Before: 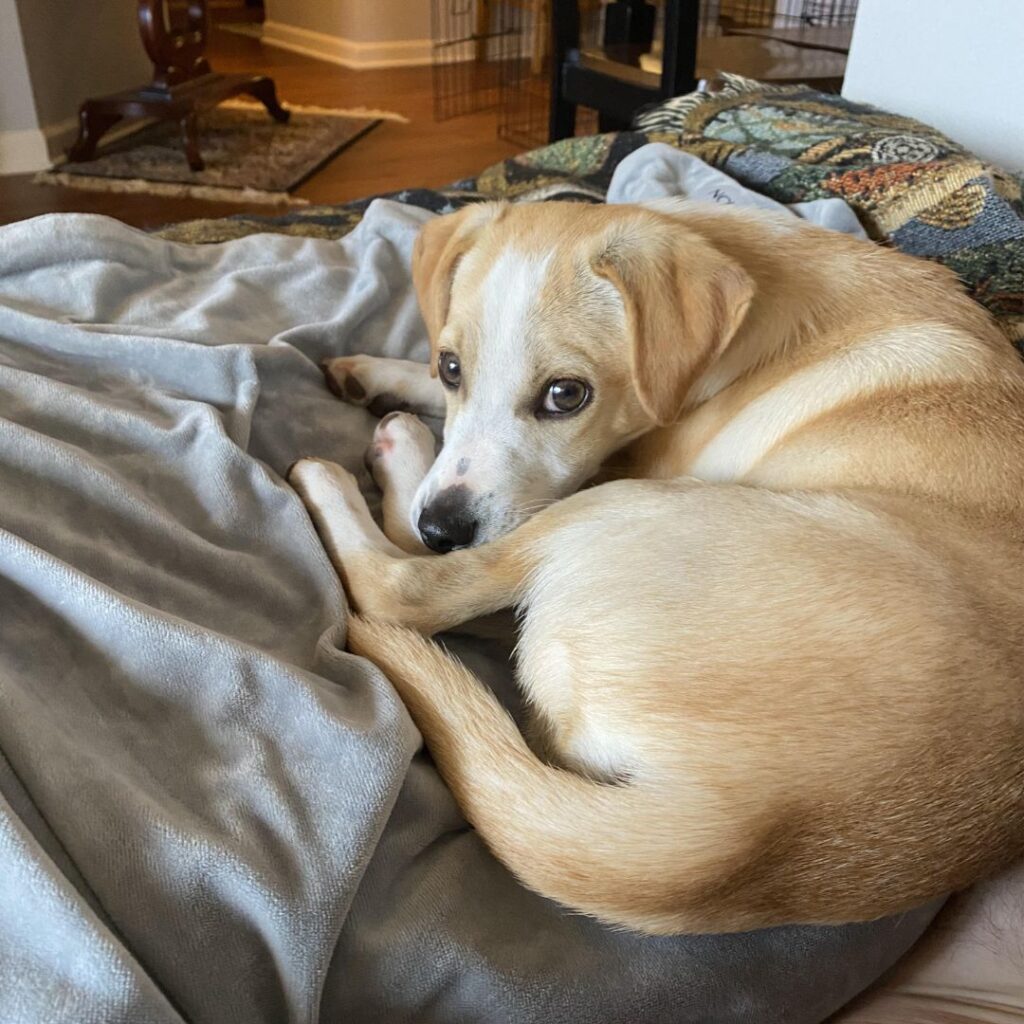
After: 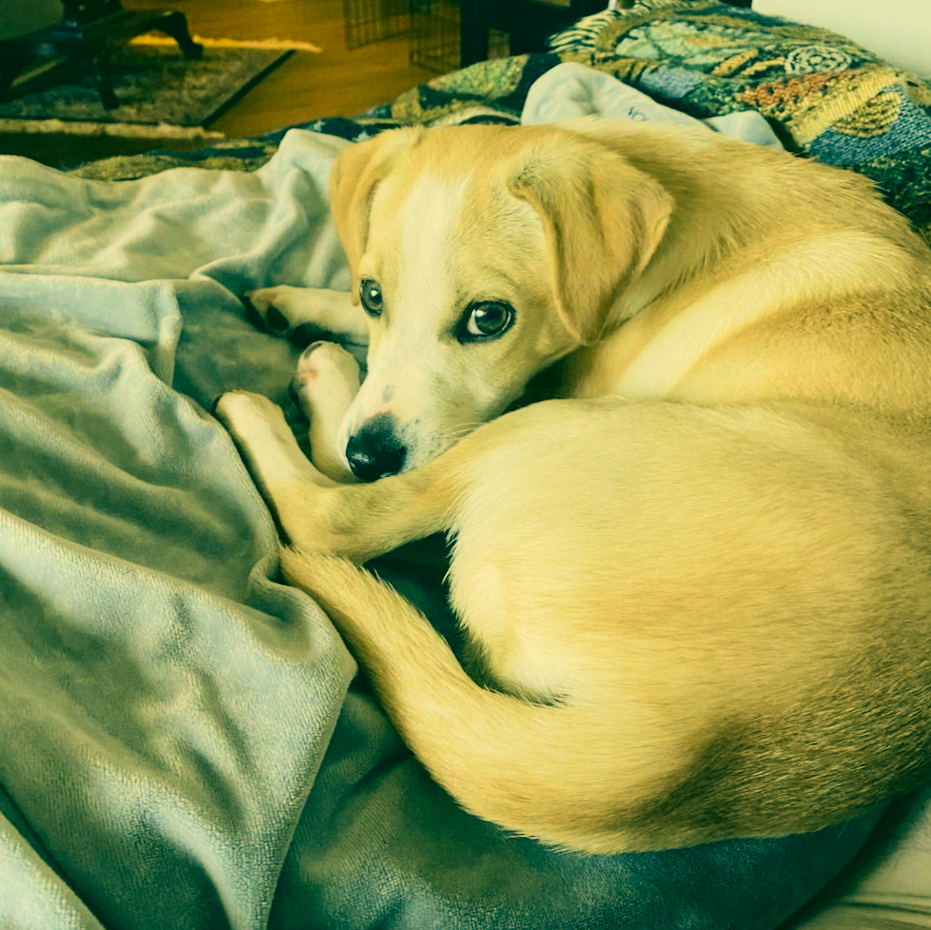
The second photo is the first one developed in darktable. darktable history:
crop and rotate: angle 2.2°, left 5.557%, top 5.718%
velvia: on, module defaults
color correction: highlights a* 2.07, highlights b* 34.54, shadows a* -37.01, shadows b* -5.37
tone curve: curves: ch0 [(0, 0.03) (0.113, 0.087) (0.207, 0.184) (0.515, 0.612) (0.712, 0.793) (1, 0.946)]; ch1 [(0, 0) (0.172, 0.123) (0.317, 0.279) (0.414, 0.382) (0.476, 0.479) (0.505, 0.498) (0.534, 0.534) (0.621, 0.65) (0.709, 0.764) (1, 1)]; ch2 [(0, 0) (0.411, 0.424) (0.505, 0.505) (0.521, 0.524) (0.537, 0.57) (0.65, 0.699) (1, 1)], color space Lab, linked channels, preserve colors none
